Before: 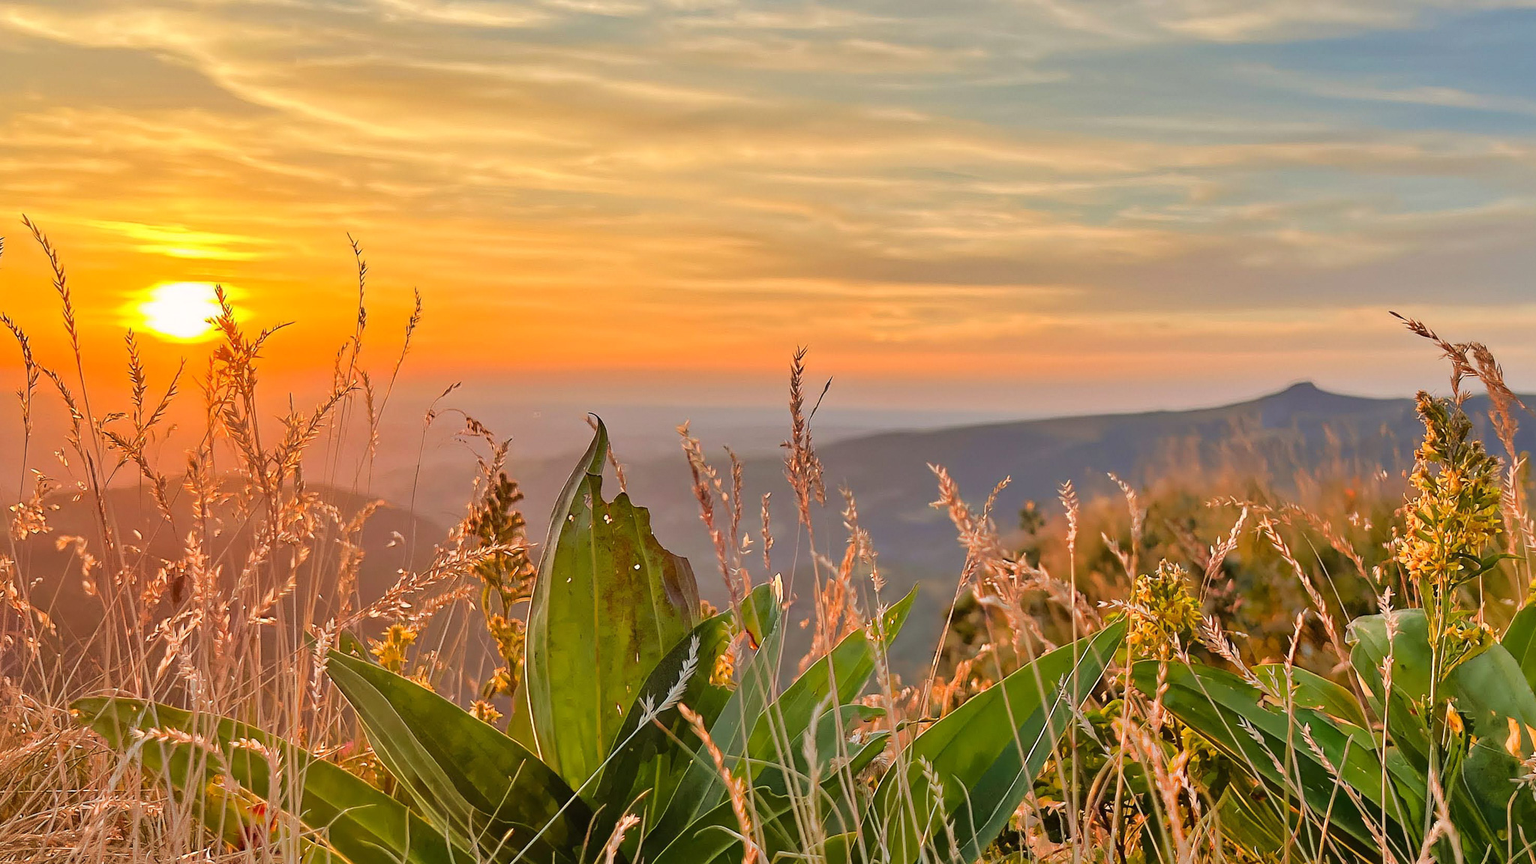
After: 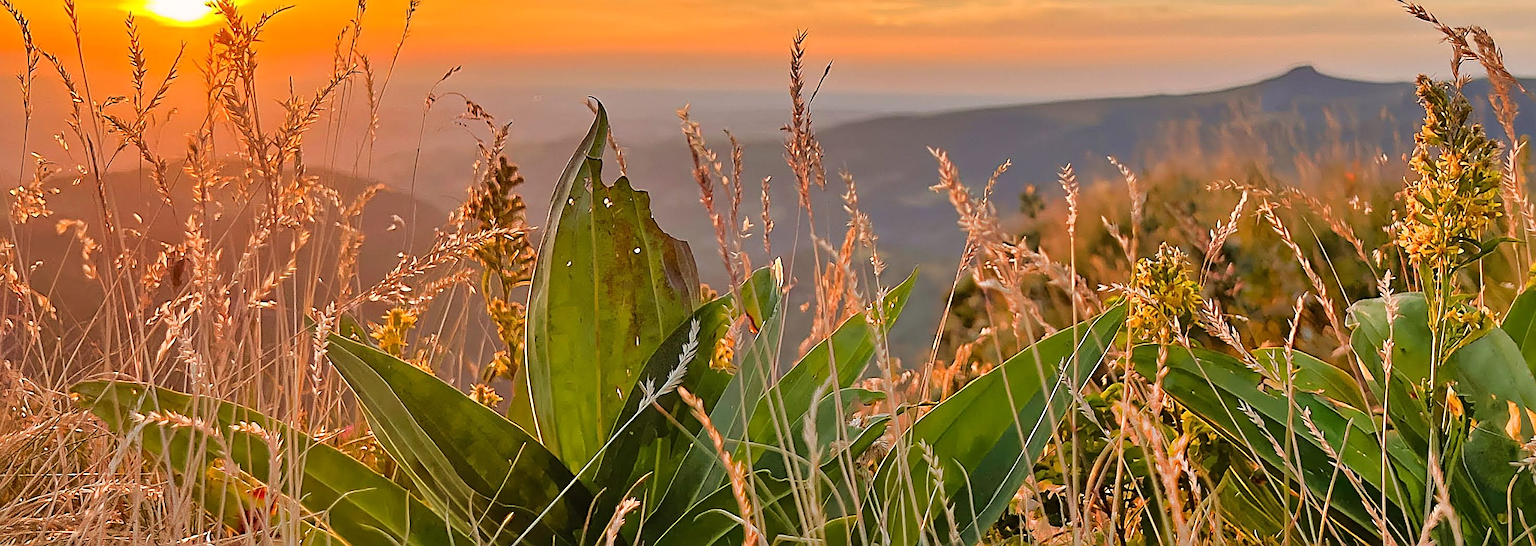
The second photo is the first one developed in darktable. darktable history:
sharpen: on, module defaults
crop and rotate: top 36.697%
